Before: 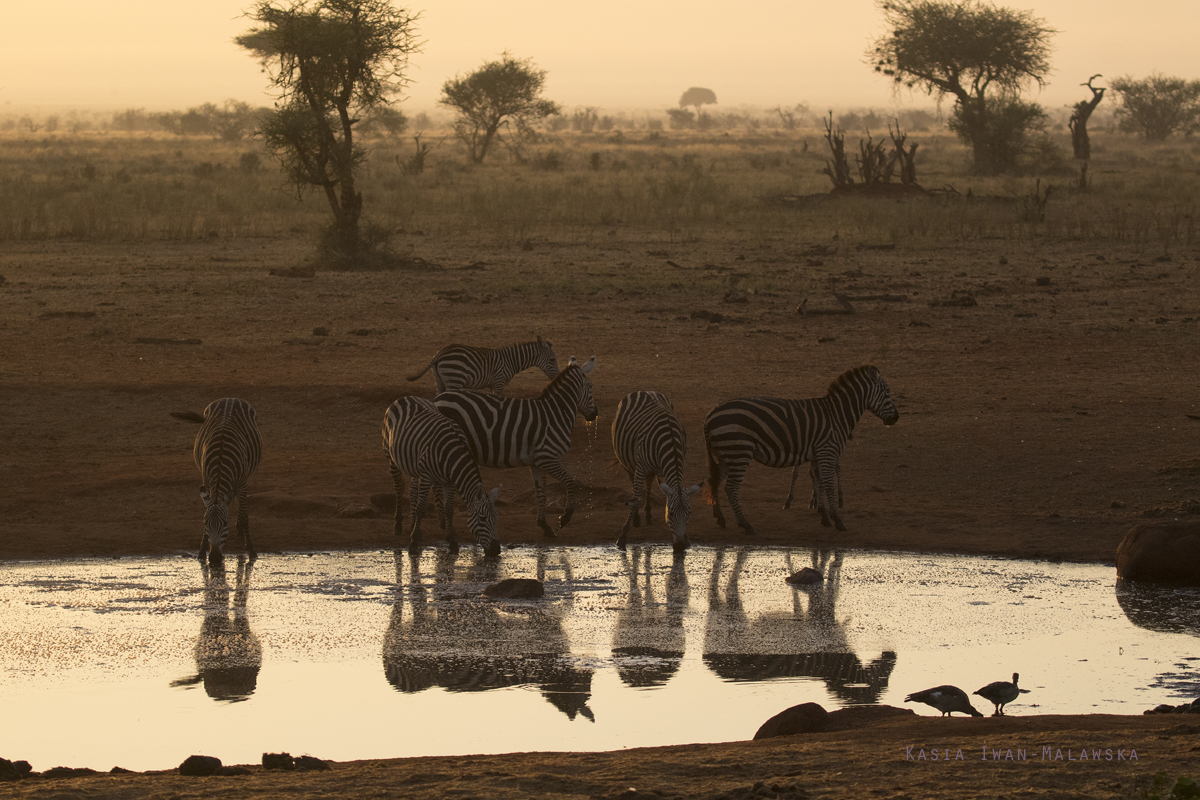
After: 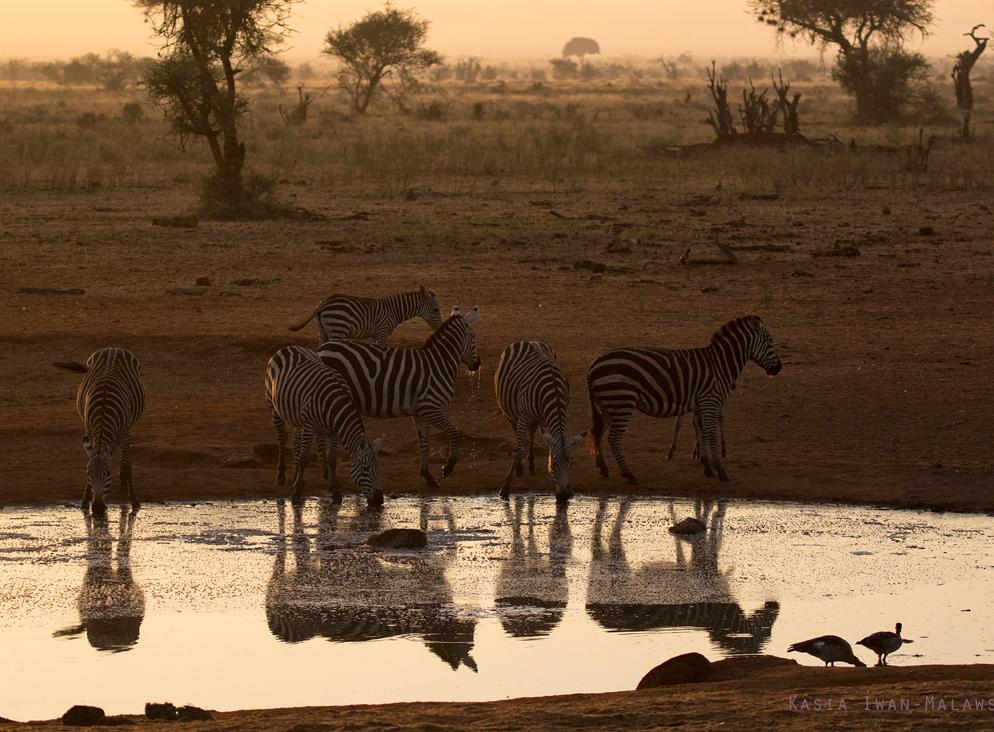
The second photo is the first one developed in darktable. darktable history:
crop: left 9.807%, top 6.259%, right 7.334%, bottom 2.177%
local contrast: mode bilateral grid, contrast 20, coarseness 50, detail 120%, midtone range 0.2
haze removal: compatibility mode true, adaptive false
